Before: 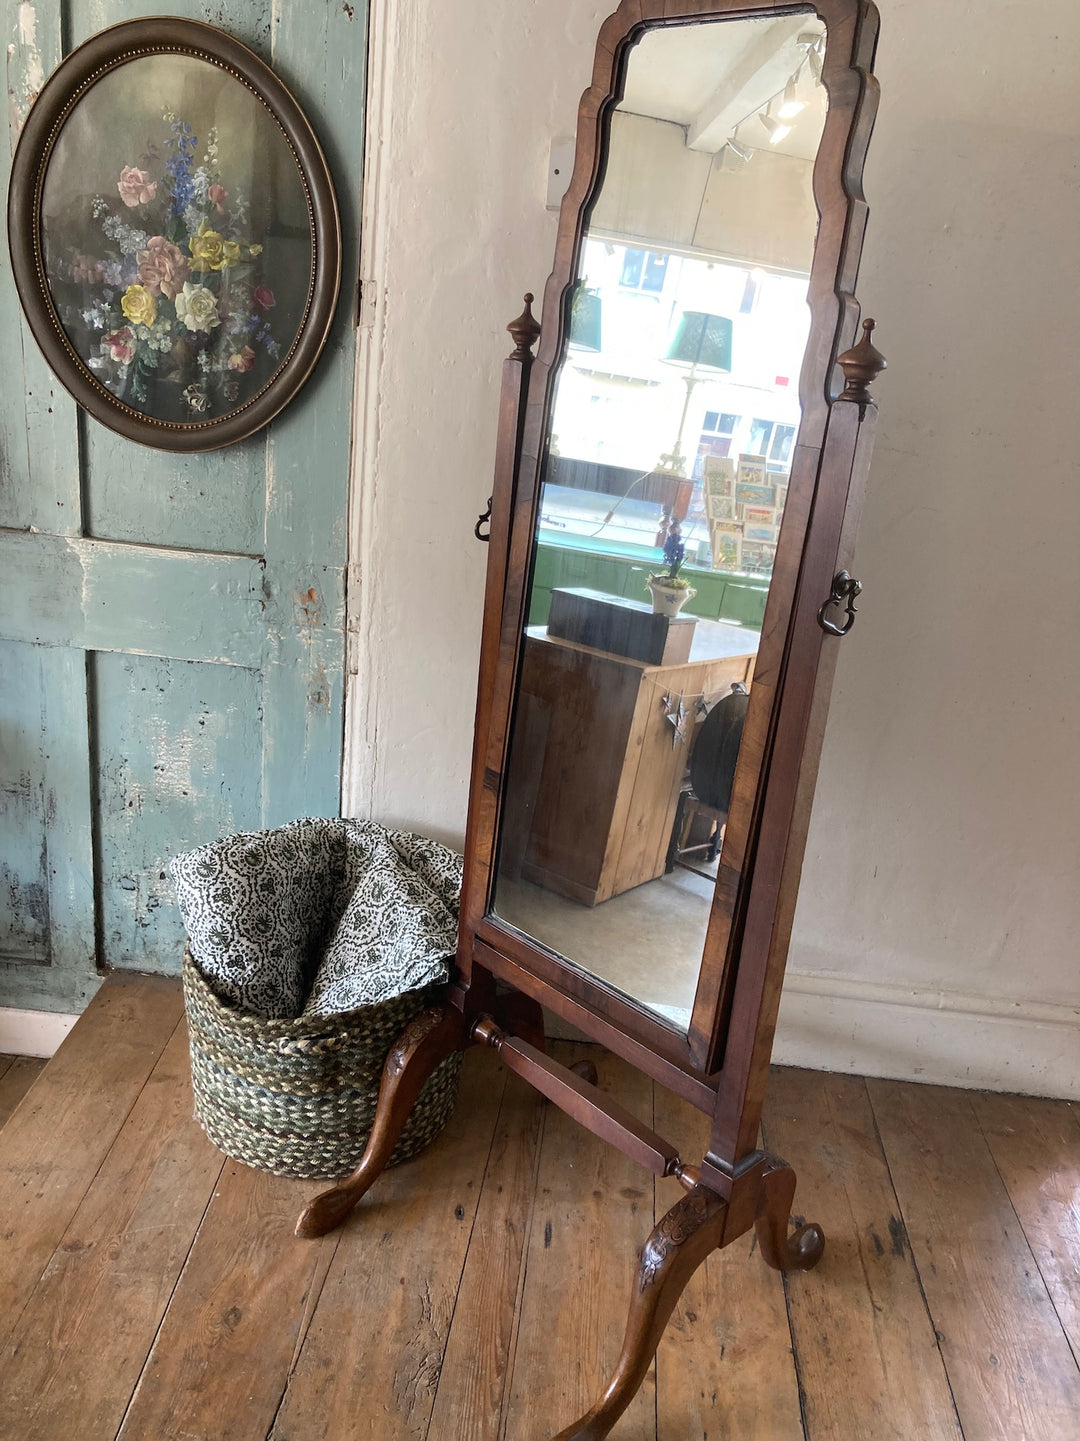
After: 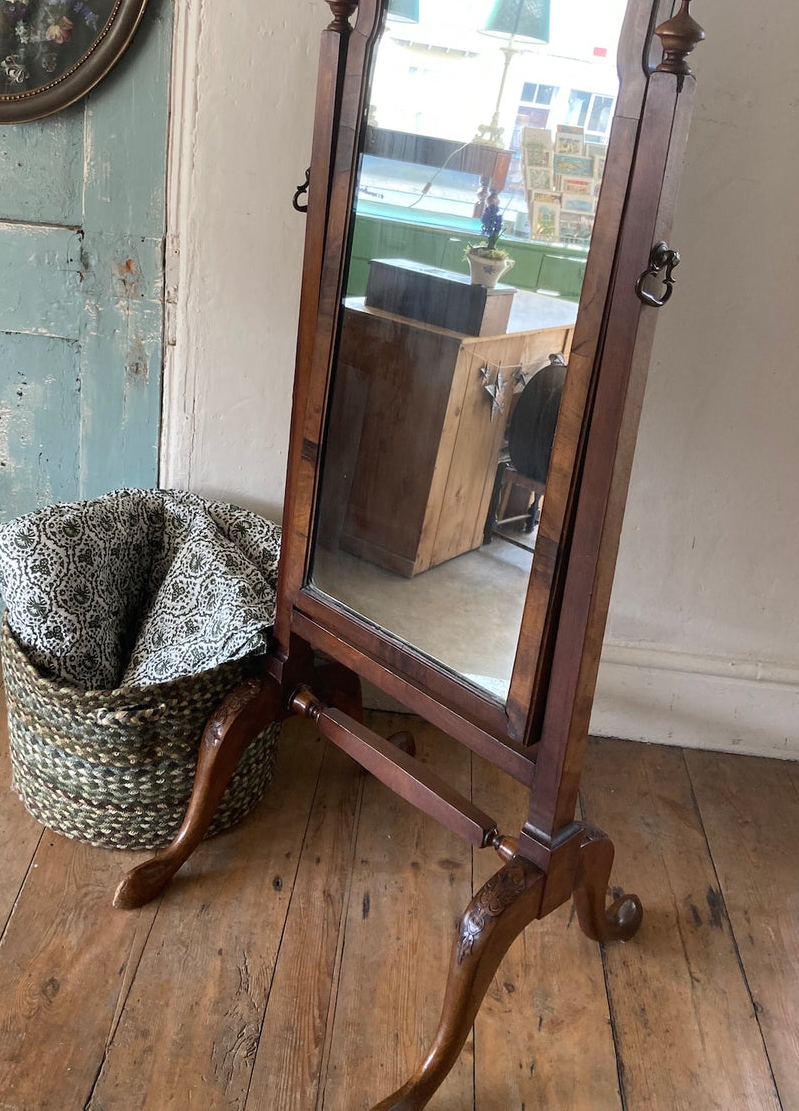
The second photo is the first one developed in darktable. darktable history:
crop: left 16.871%, top 22.857%, right 9.116%
base curve: exposure shift 0, preserve colors none
rgb levels: preserve colors max RGB
